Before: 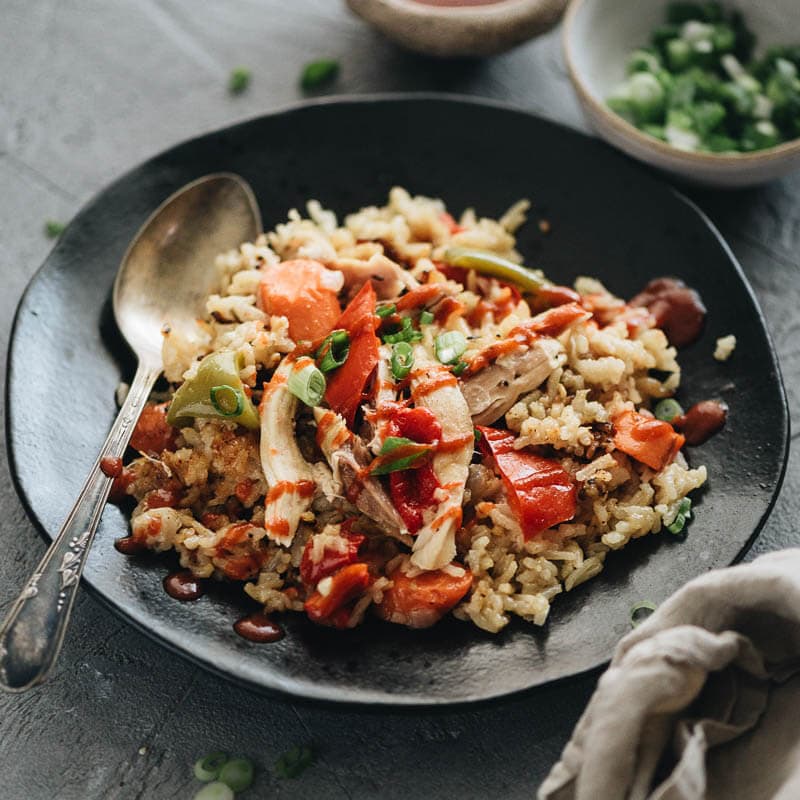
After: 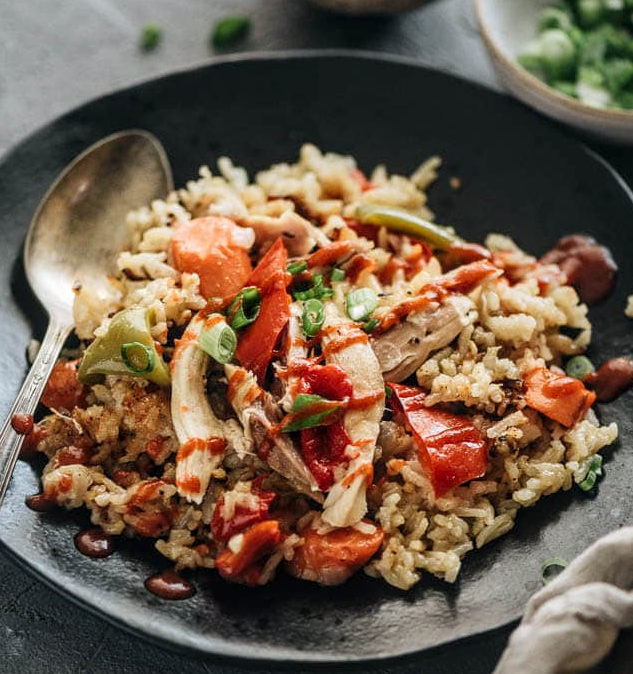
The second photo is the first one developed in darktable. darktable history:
local contrast: on, module defaults
crop: left 11.225%, top 5.381%, right 9.565%, bottom 10.314%
